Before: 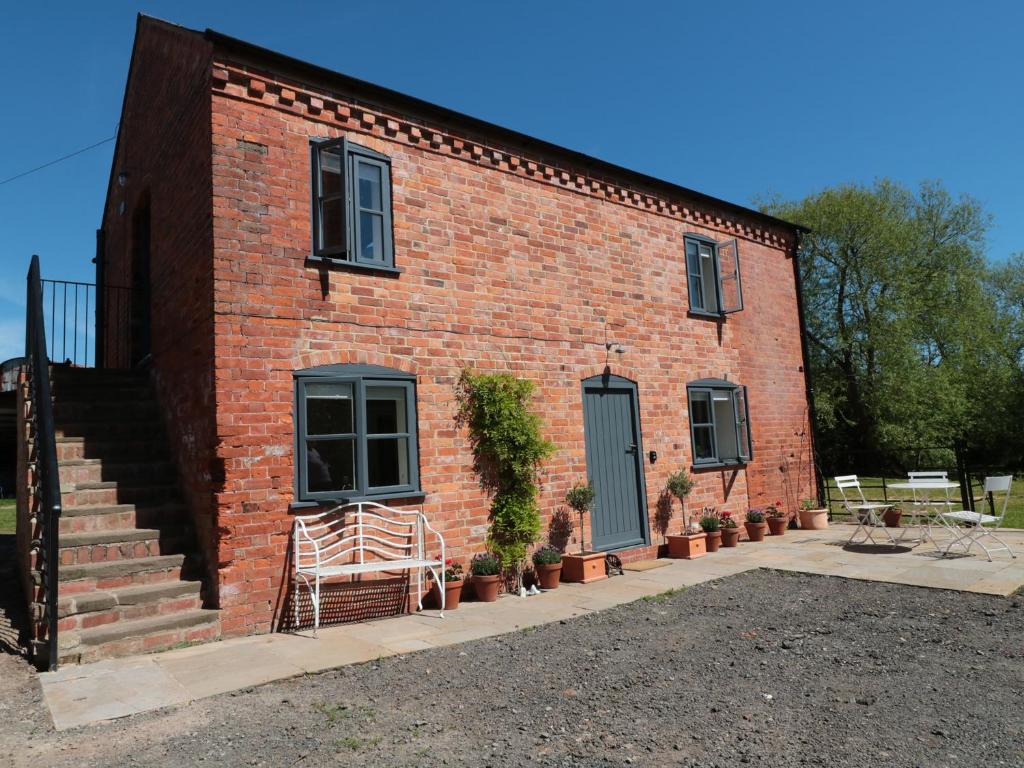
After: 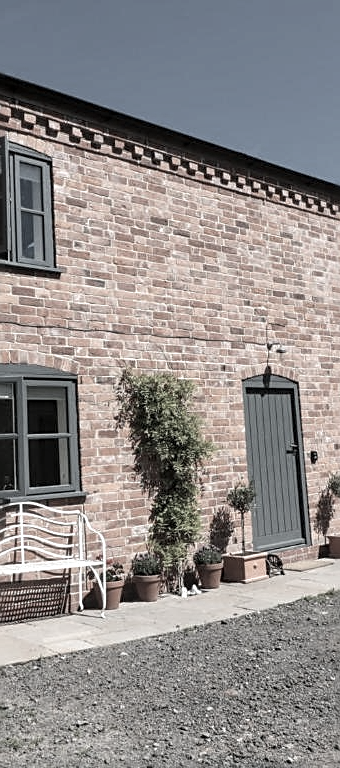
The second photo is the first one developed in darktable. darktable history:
exposure: black level correction 0, exposure 0.498 EV, compensate exposure bias true, compensate highlight preservation false
local contrast: on, module defaults
sharpen: on, module defaults
crop: left 33.145%, right 33.607%
color correction: highlights b* 0.023, saturation 0.263
